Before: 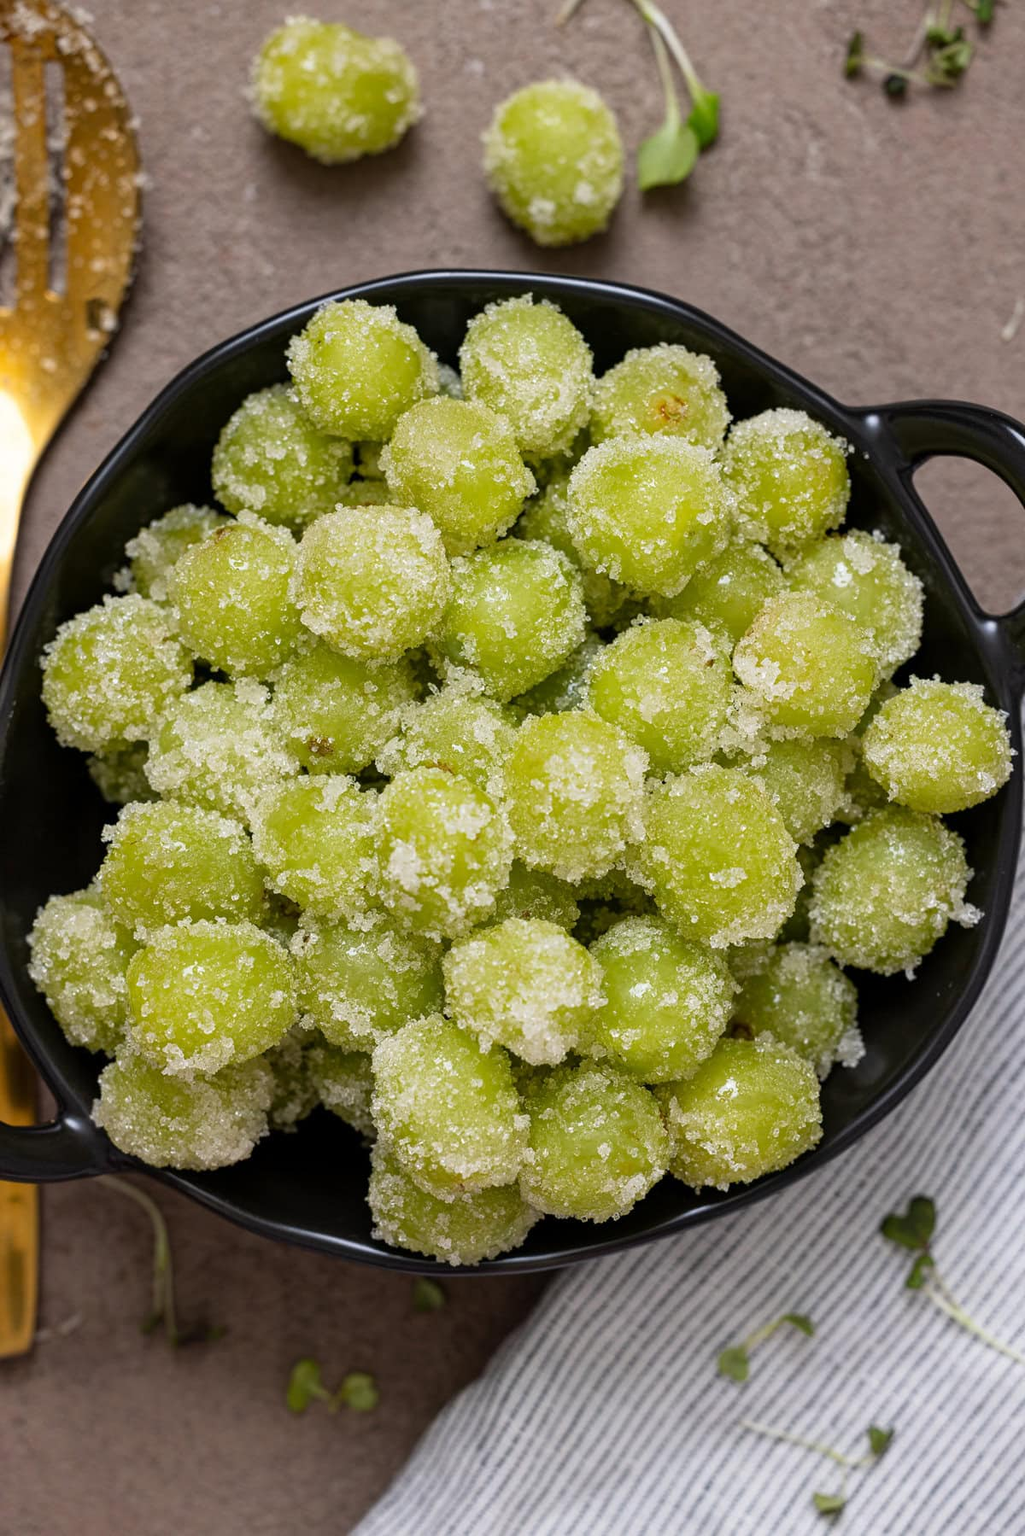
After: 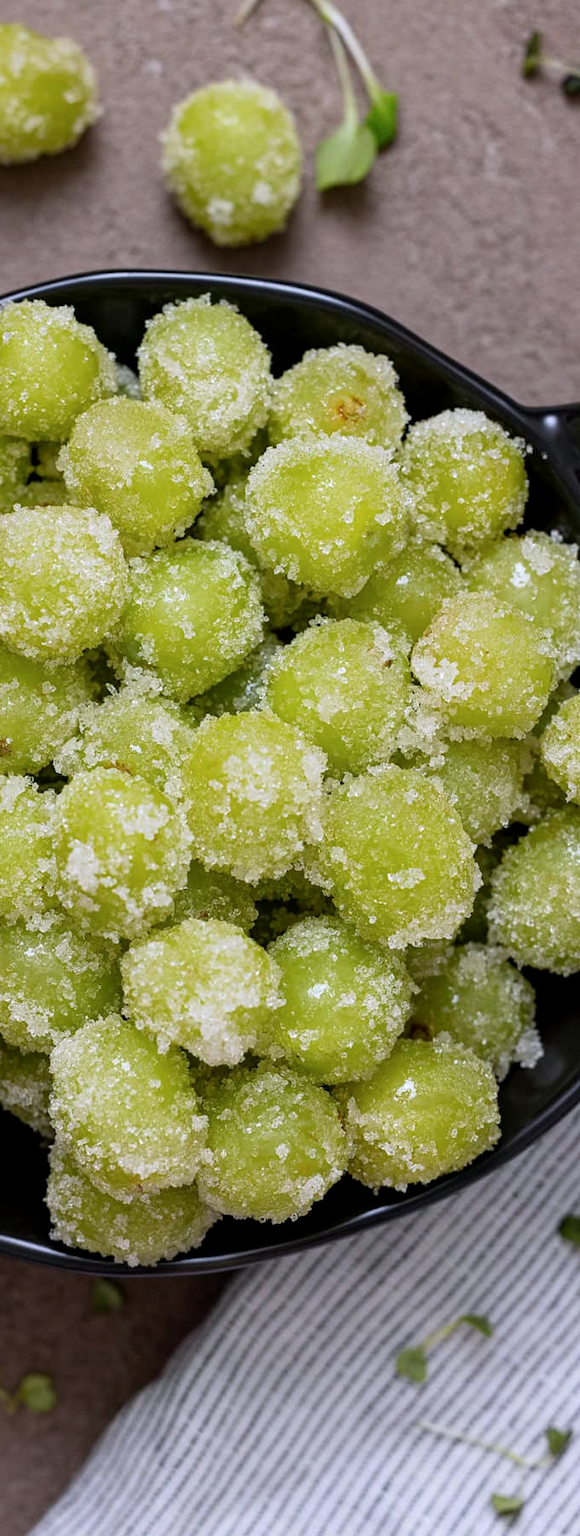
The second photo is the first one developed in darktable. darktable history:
color balance: mode lift, gamma, gain (sRGB), lift [0.97, 1, 1, 1], gamma [1.03, 1, 1, 1]
crop: left 31.458%, top 0%, right 11.876%
color calibration: illuminant as shot in camera, x 0.358, y 0.373, temperature 4628.91 K
